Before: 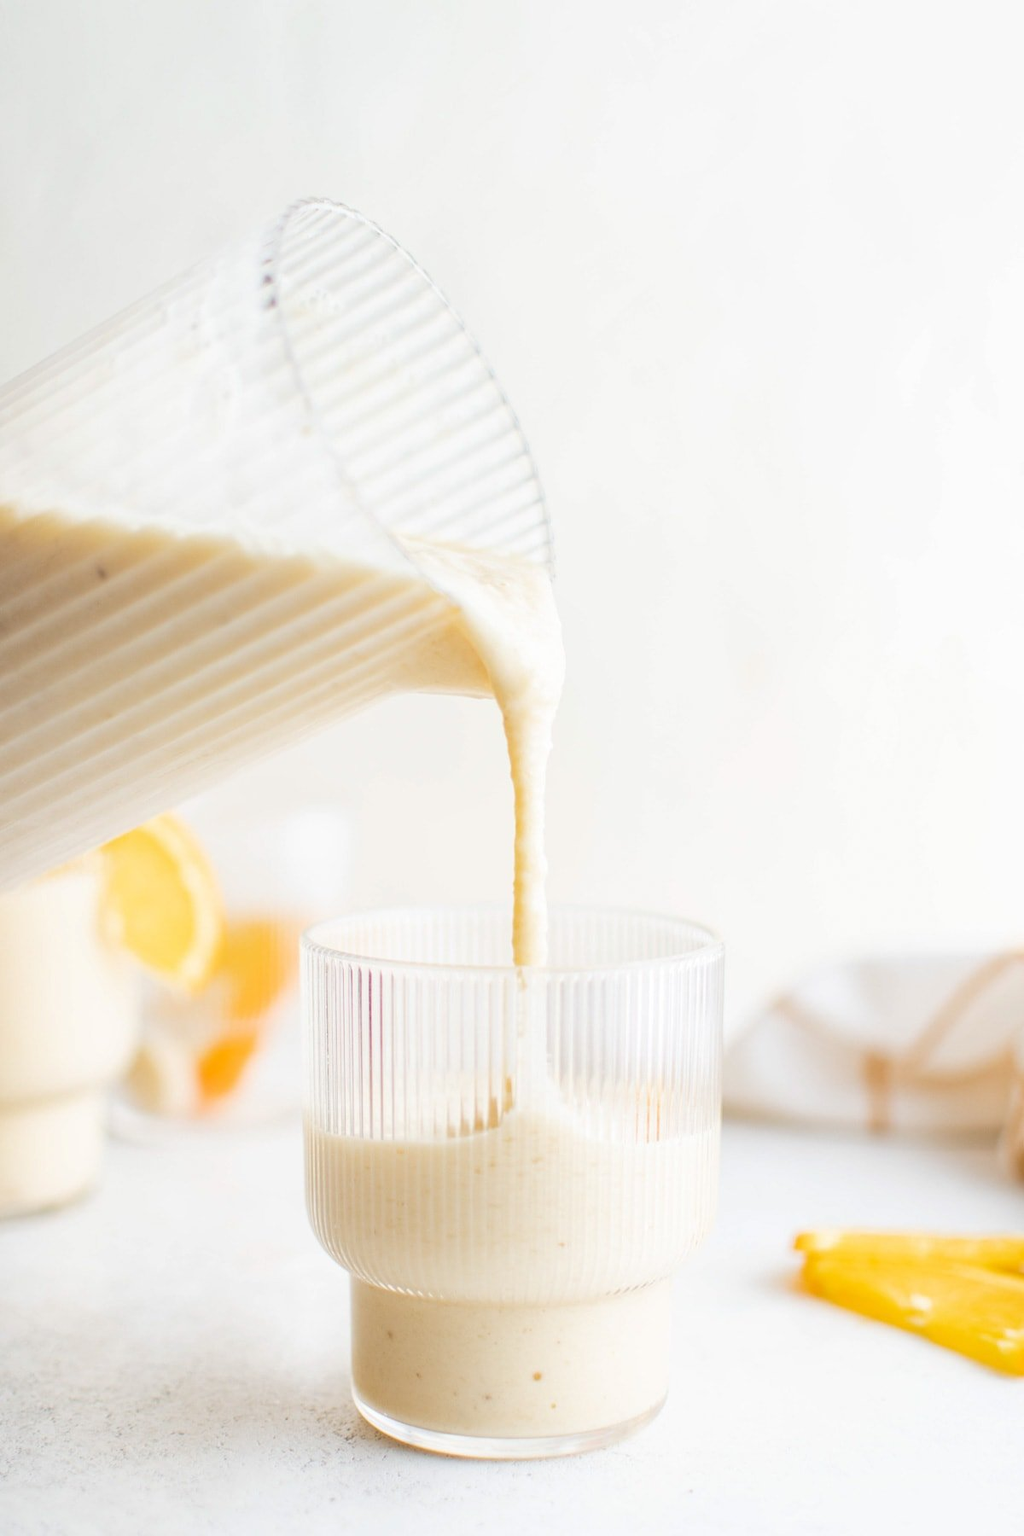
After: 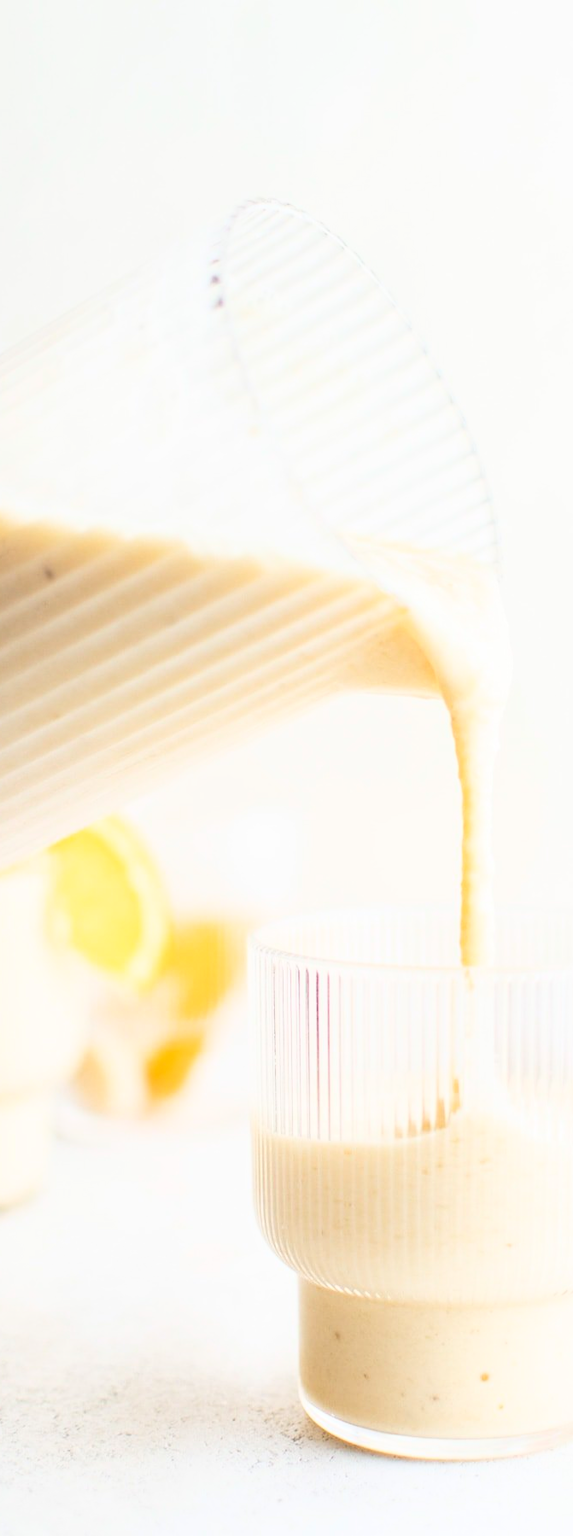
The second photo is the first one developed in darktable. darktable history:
base curve: curves: ch0 [(0, 0) (0.688, 0.865) (1, 1)]
crop: left 5.236%, right 38.763%
tone equalizer: mask exposure compensation -0.506 EV
